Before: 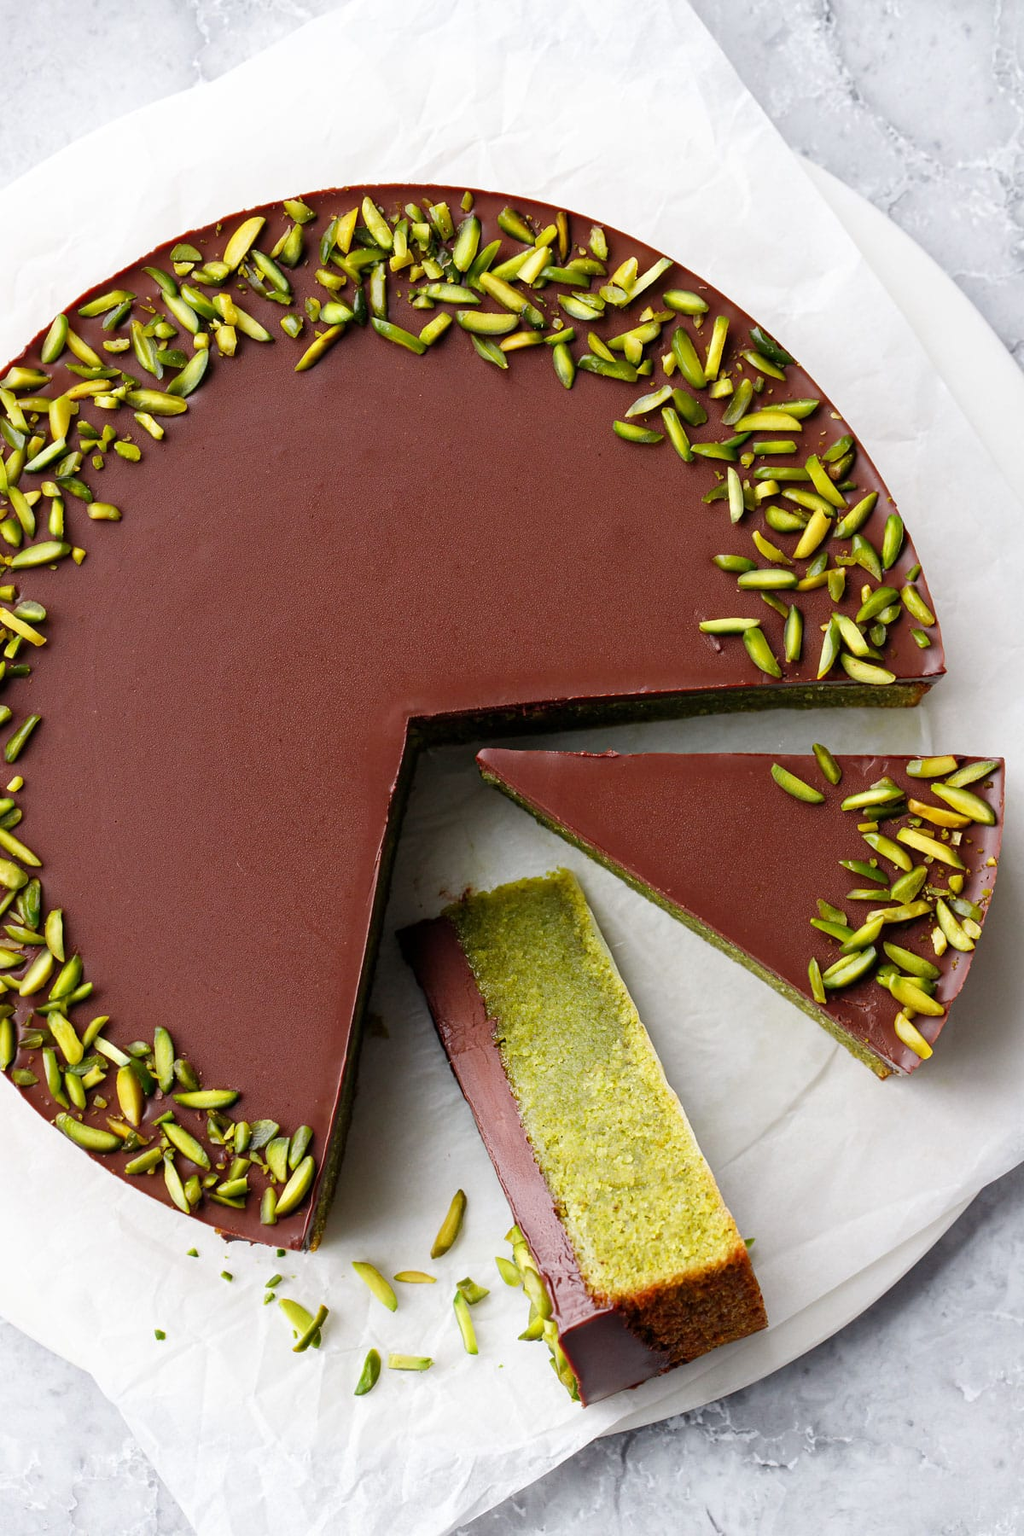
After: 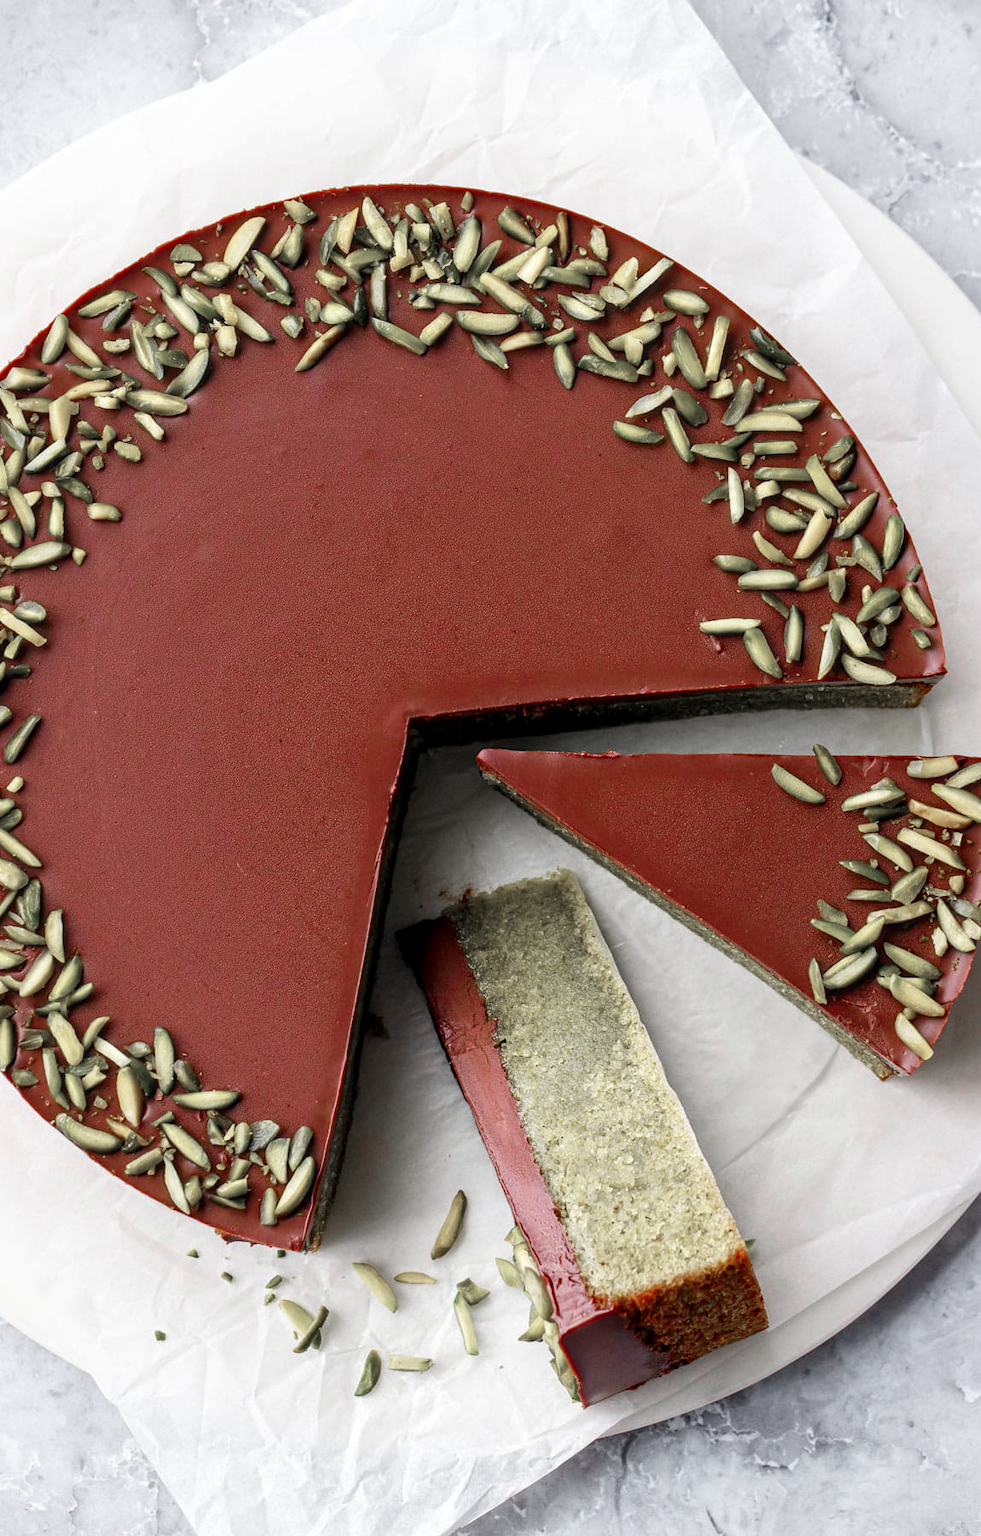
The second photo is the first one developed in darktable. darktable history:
color zones: curves: ch1 [(0, 0.708) (0.088, 0.648) (0.245, 0.187) (0.429, 0.326) (0.571, 0.498) (0.714, 0.5) (0.857, 0.5) (1, 0.708)]
crop: right 4.126%, bottom 0.031%
local contrast: on, module defaults
